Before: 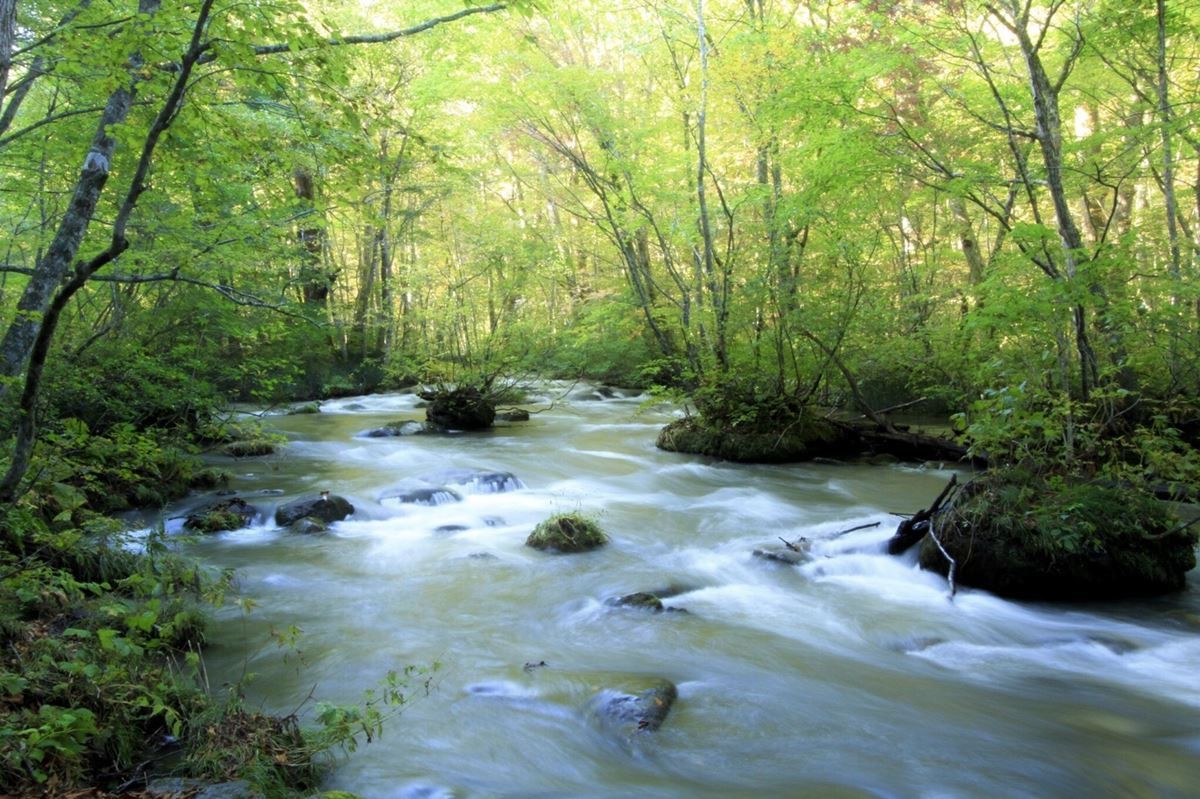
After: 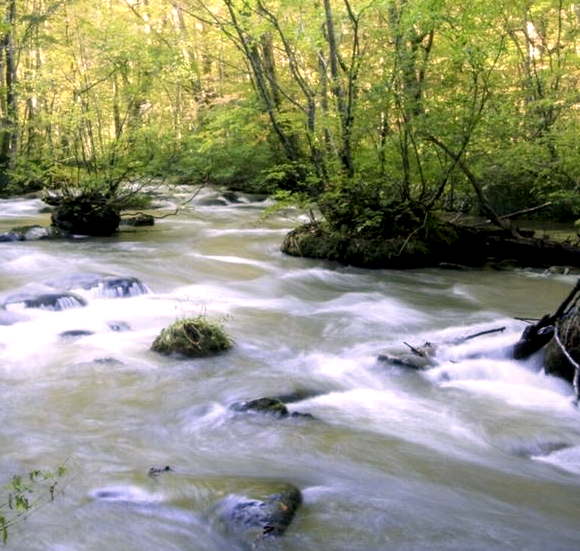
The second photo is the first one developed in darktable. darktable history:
crop: left 31.321%, top 24.464%, right 20.304%, bottom 6.558%
local contrast: highlights 59%, detail 145%
color correction: highlights a* 13.01, highlights b* 5.63
